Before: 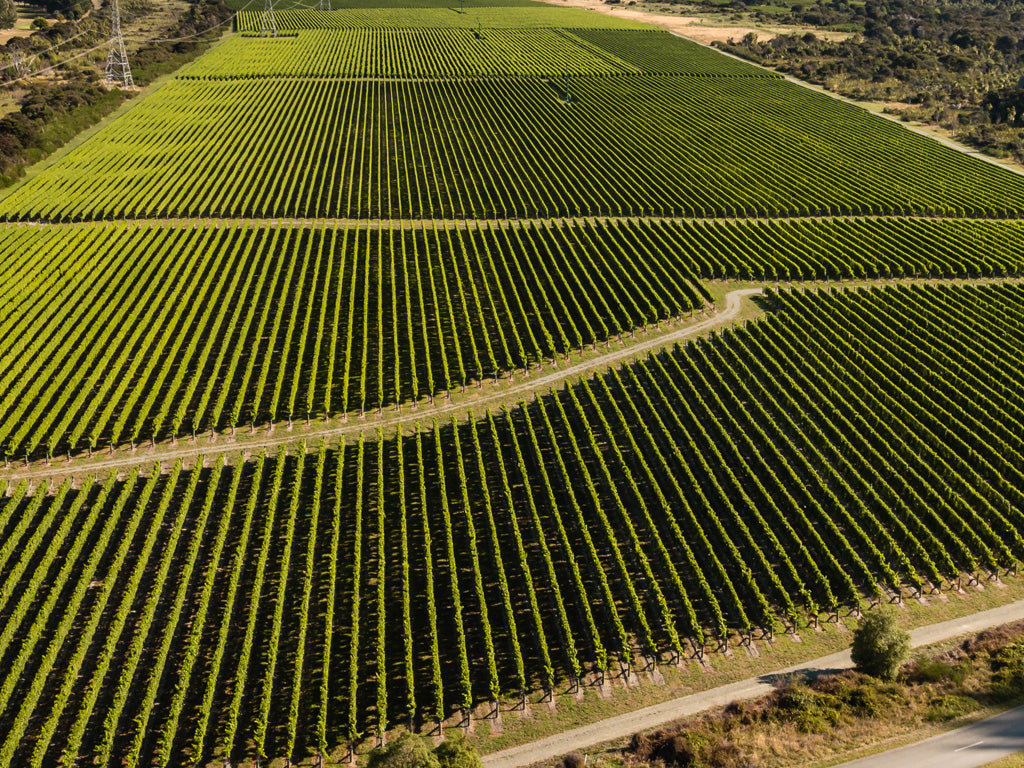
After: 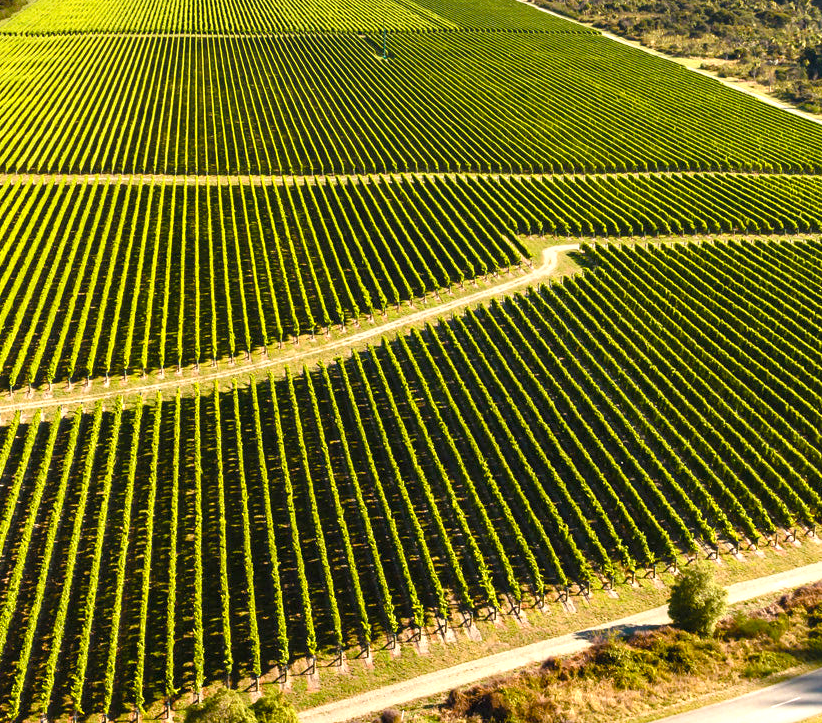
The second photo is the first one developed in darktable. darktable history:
crop and rotate: left 17.959%, top 5.771%, right 1.742%
color balance rgb: perceptual saturation grading › global saturation 35%, perceptual saturation grading › highlights -30%, perceptual saturation grading › shadows 35%, perceptual brilliance grading › global brilliance 3%, perceptual brilliance grading › highlights -3%, perceptual brilliance grading › shadows 3%
exposure: black level correction 0, exposure 1 EV, compensate exposure bias true, compensate highlight preservation false
tone equalizer: on, module defaults
